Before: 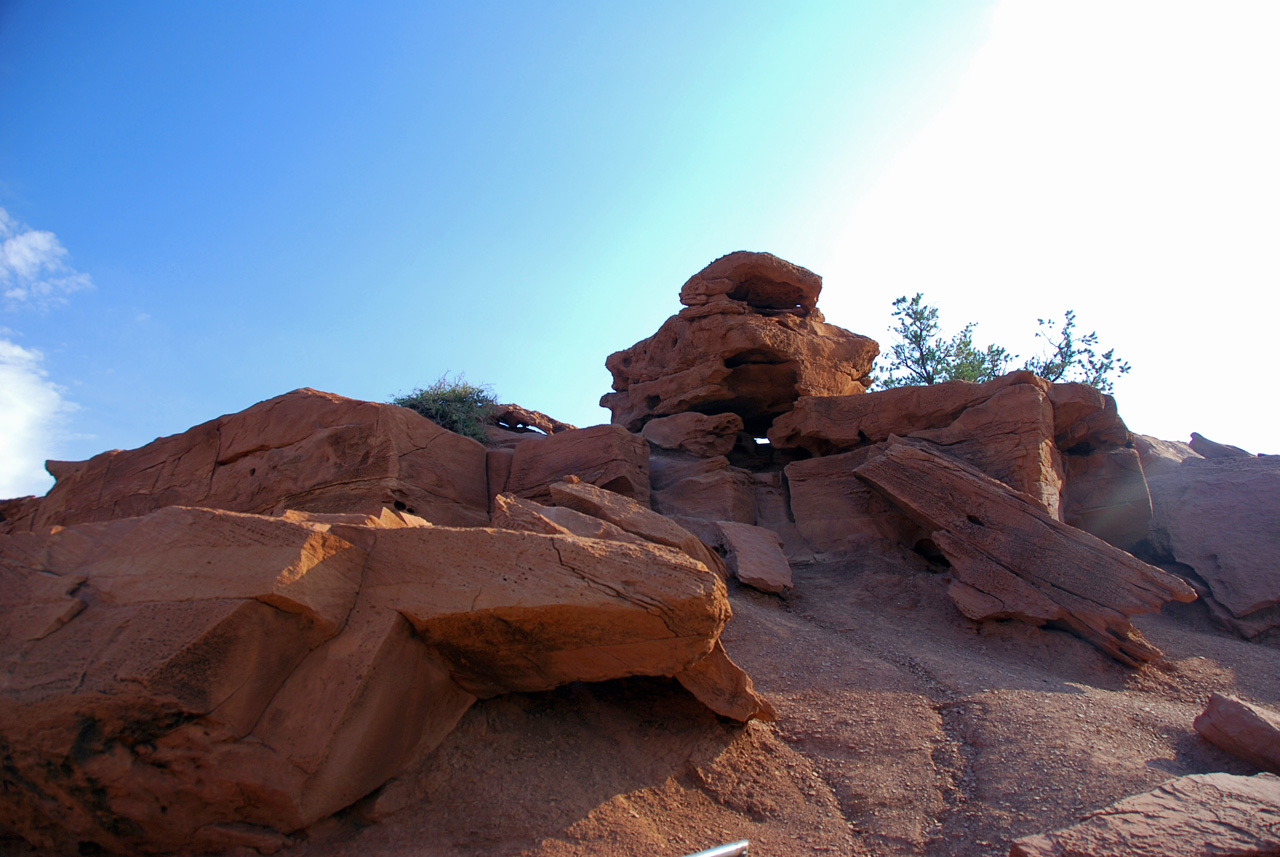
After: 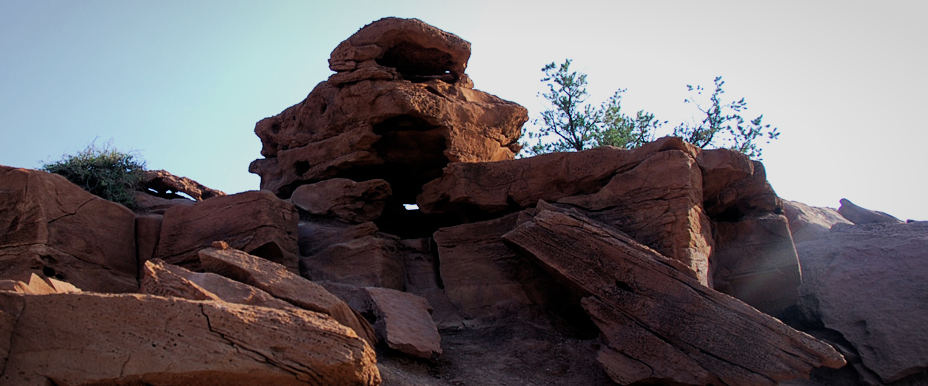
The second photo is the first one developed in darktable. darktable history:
exposure: exposure 0 EV, compensate highlight preservation false
crop and rotate: left 27.445%, top 27.335%, bottom 27.542%
vignetting: brightness -0.179, saturation -0.295, automatic ratio true
filmic rgb: black relative exposure -5.04 EV, white relative exposure 3.97 EV, hardness 2.89, contrast 1.297, highlights saturation mix -29.67%, contrast in shadows safe
